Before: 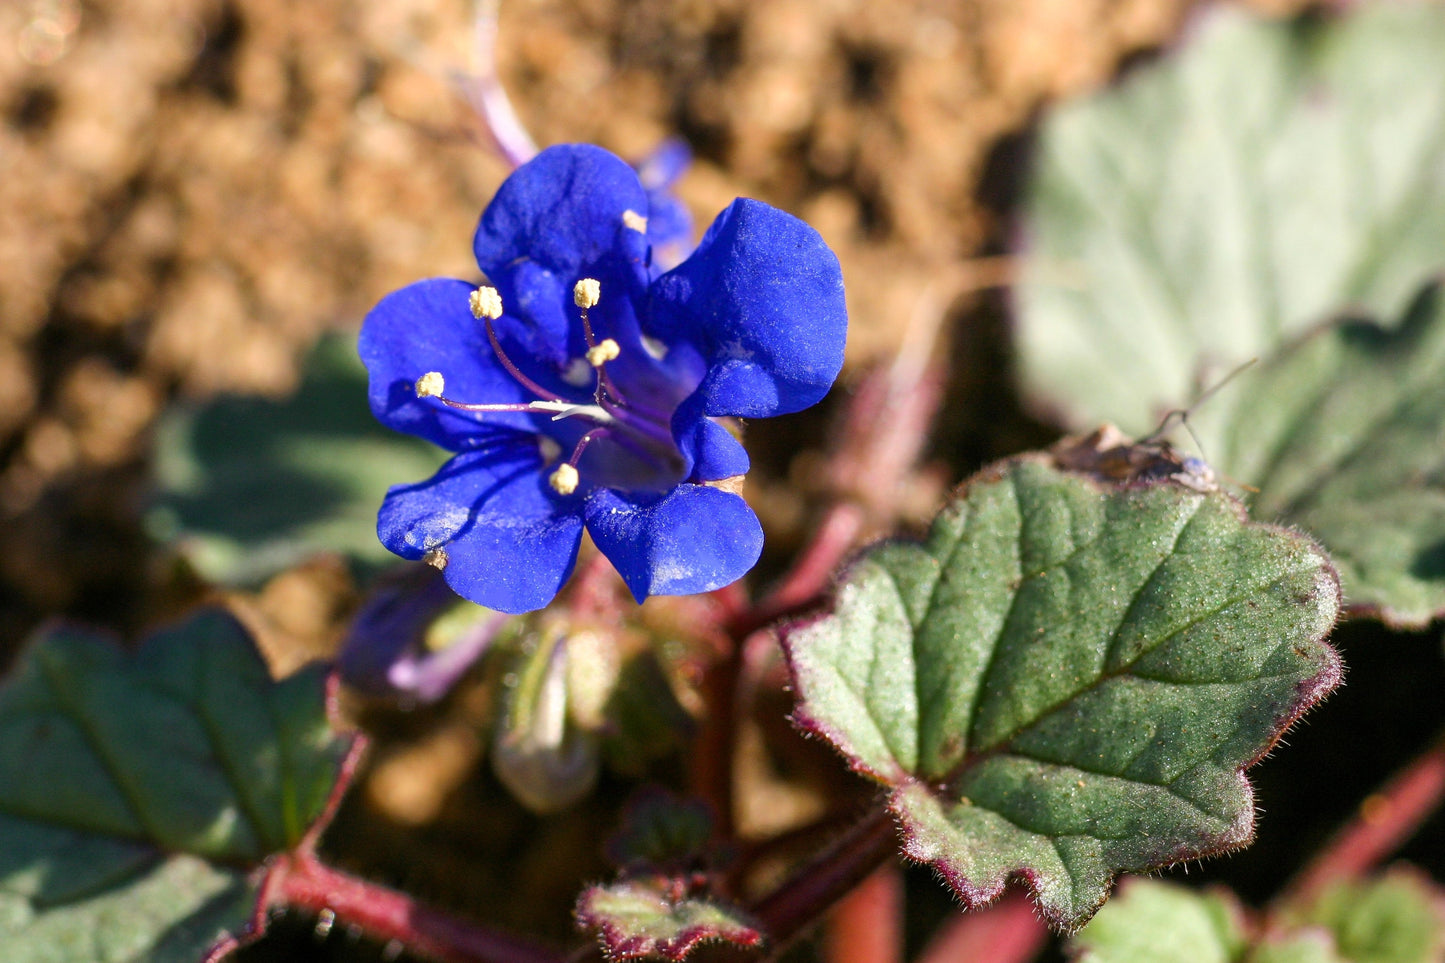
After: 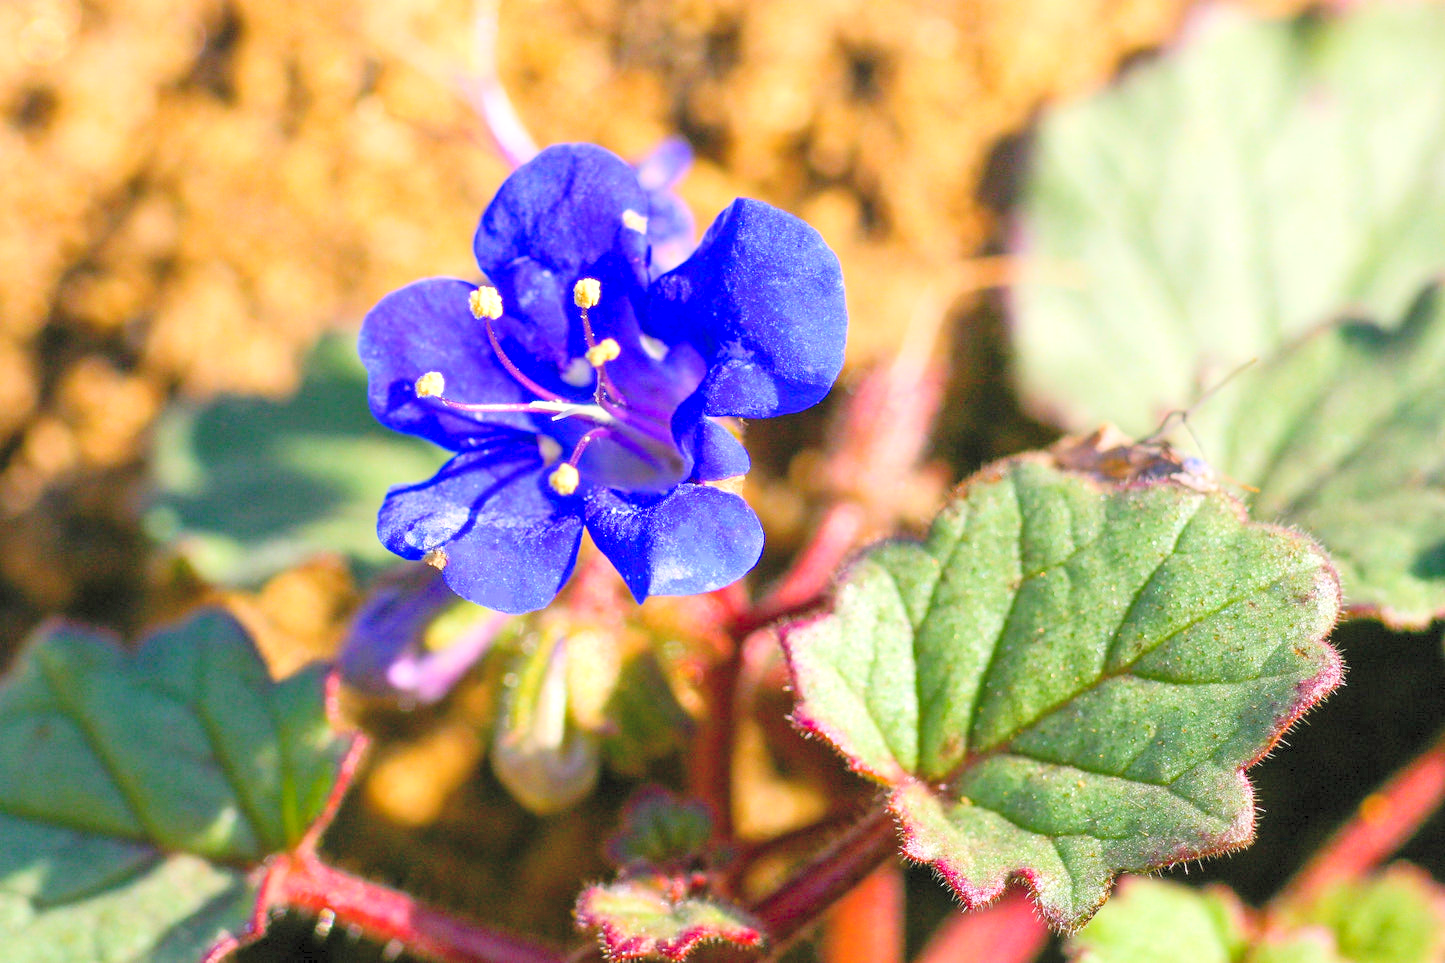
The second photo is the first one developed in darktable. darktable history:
color balance rgb: perceptual saturation grading › global saturation 30.599%, perceptual brilliance grading › global brilliance 2.196%, perceptual brilliance grading › highlights -3.94%
levels: levels [0, 0.397, 0.955]
contrast brightness saturation: contrast 0.142, brightness 0.228
